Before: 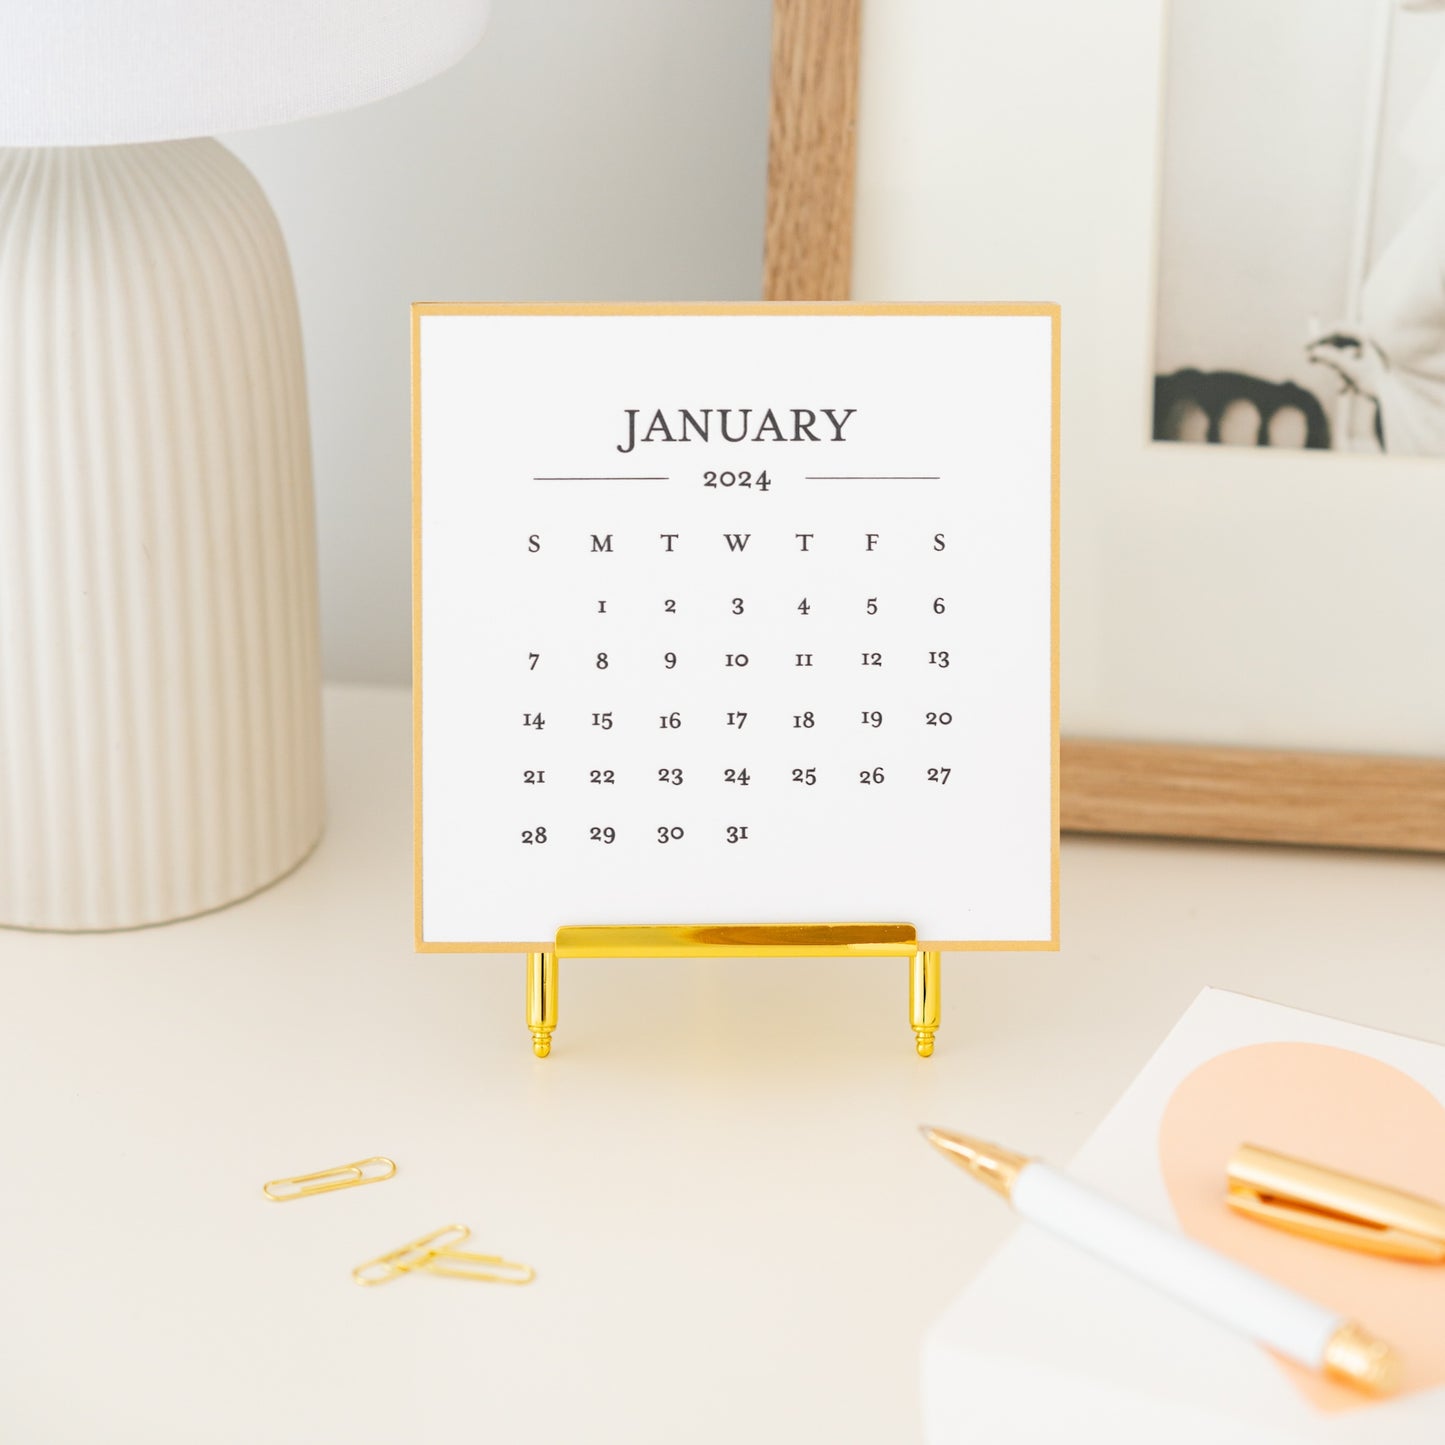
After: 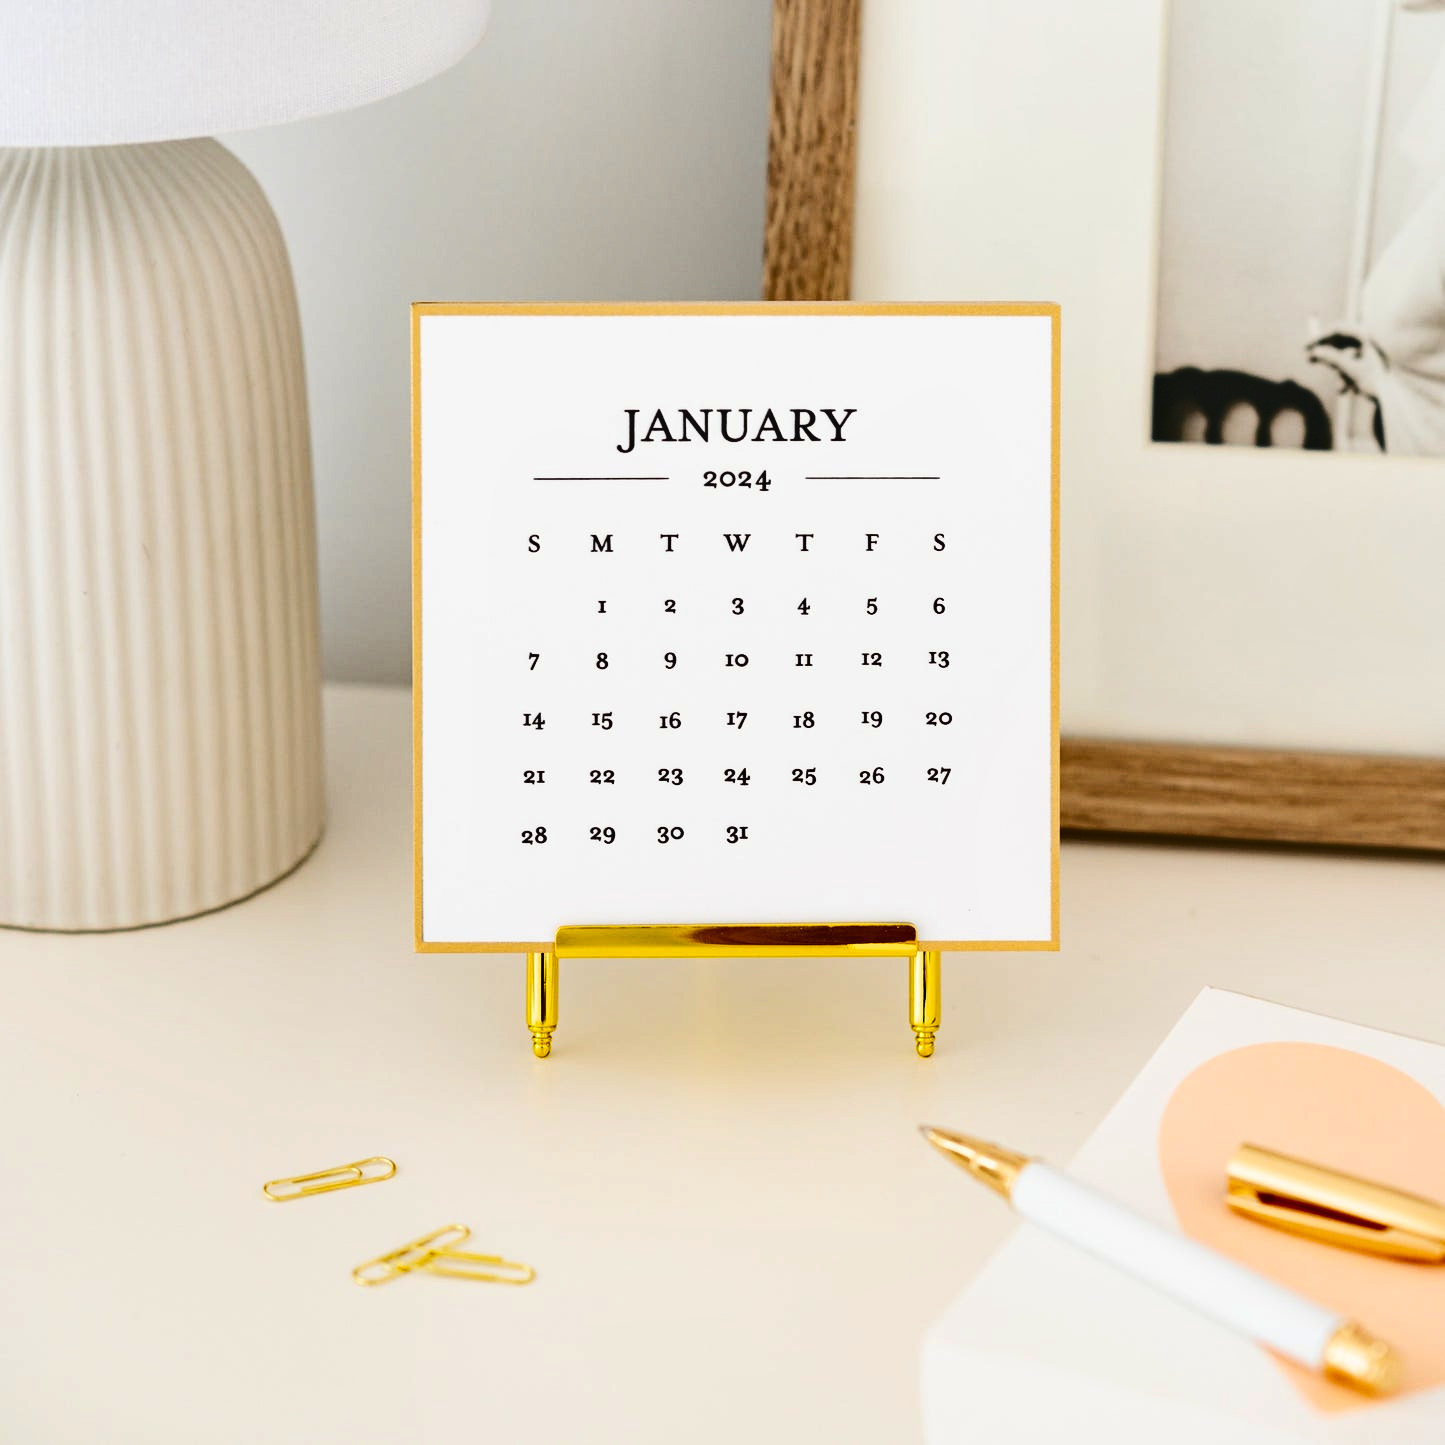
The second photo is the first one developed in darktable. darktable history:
shadows and highlights: radius 118.69, shadows 42.21, highlights -61.56, soften with gaussian
contrast brightness saturation: contrast 0.28
